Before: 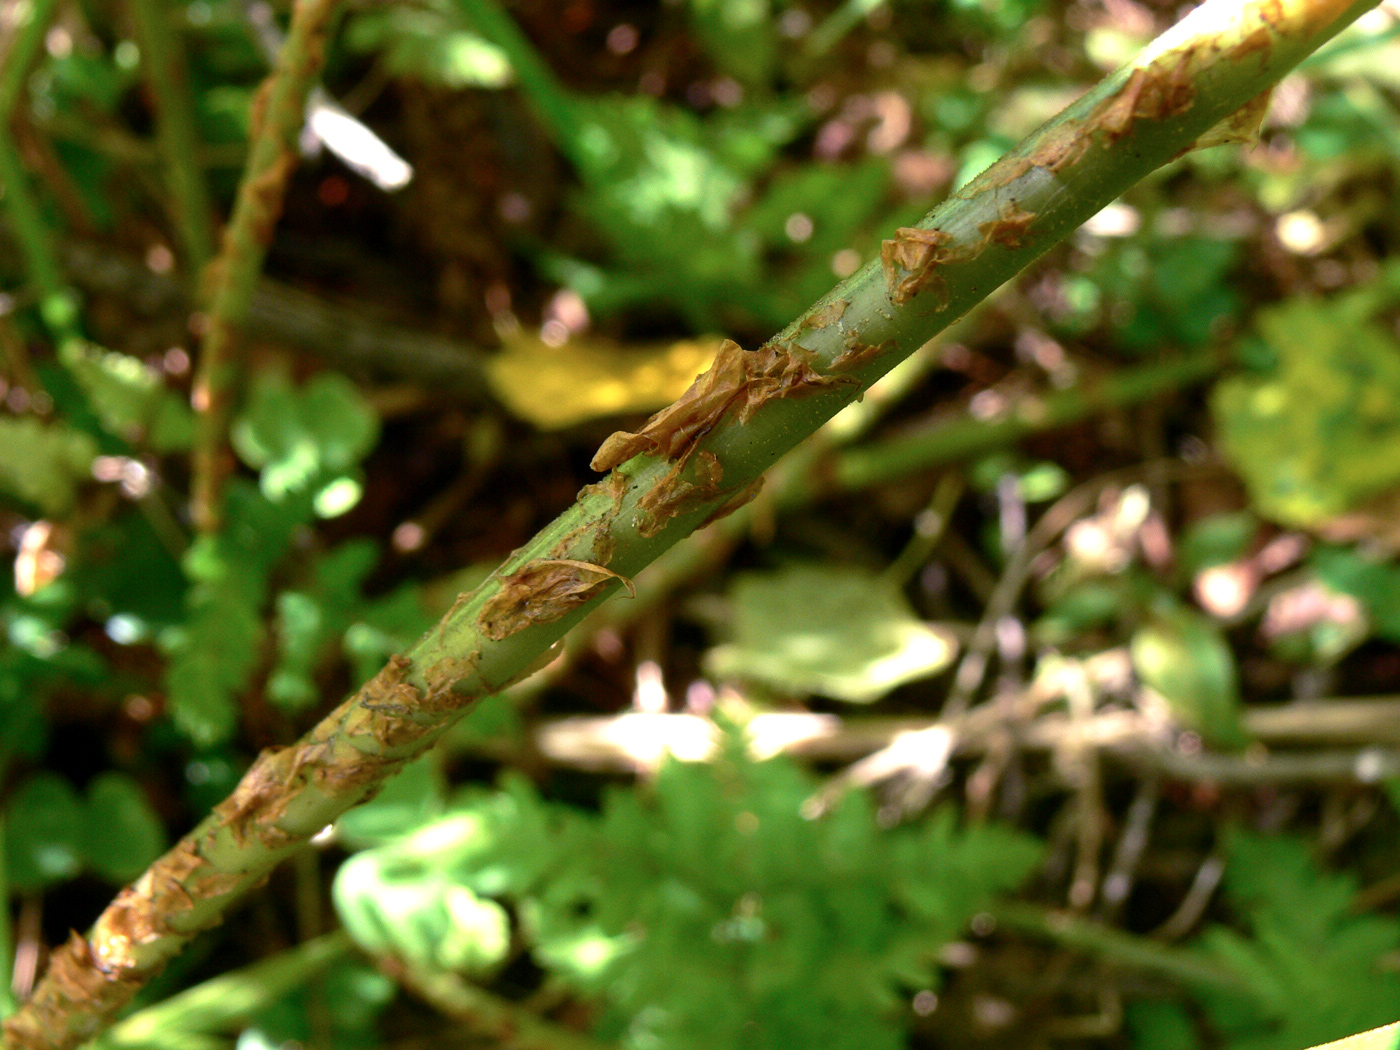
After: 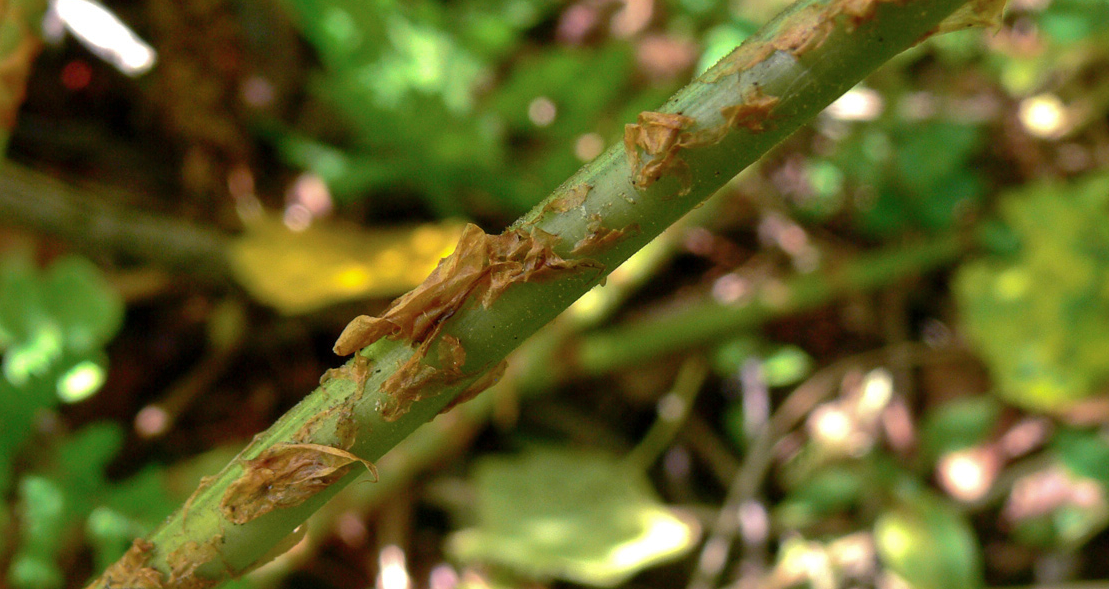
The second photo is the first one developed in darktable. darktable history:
shadows and highlights: on, module defaults
crop: left 18.368%, top 11.081%, right 2.365%, bottom 32.787%
